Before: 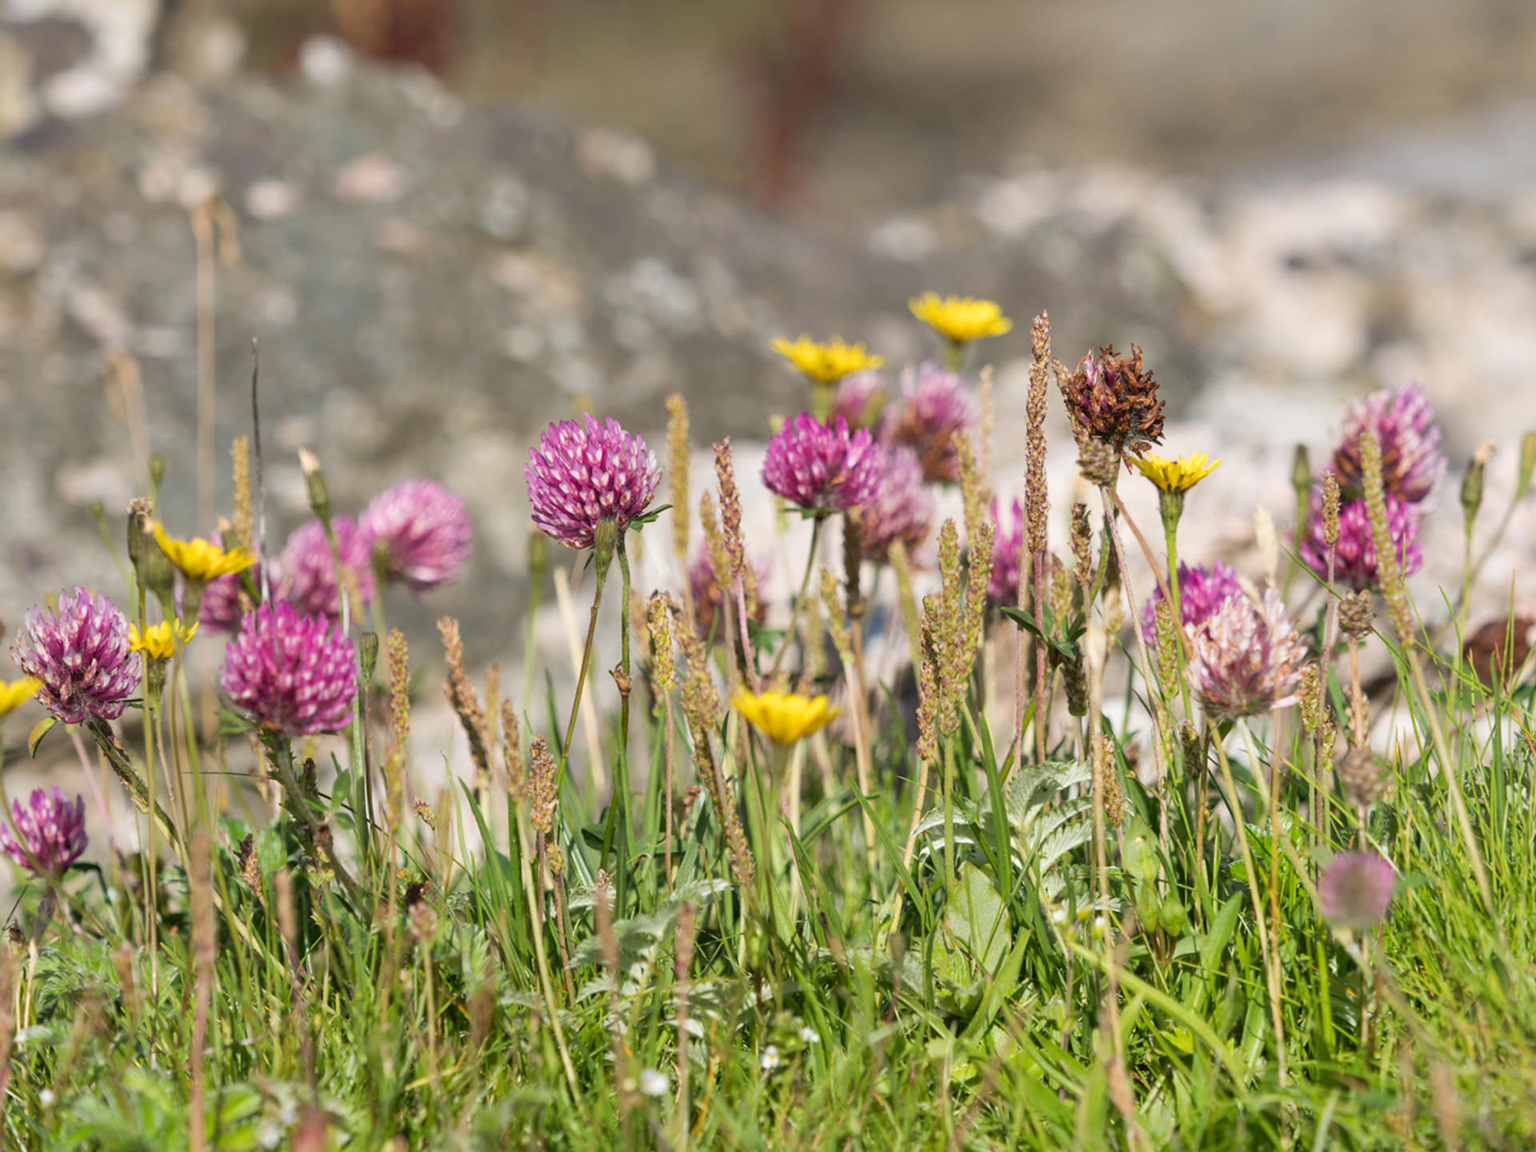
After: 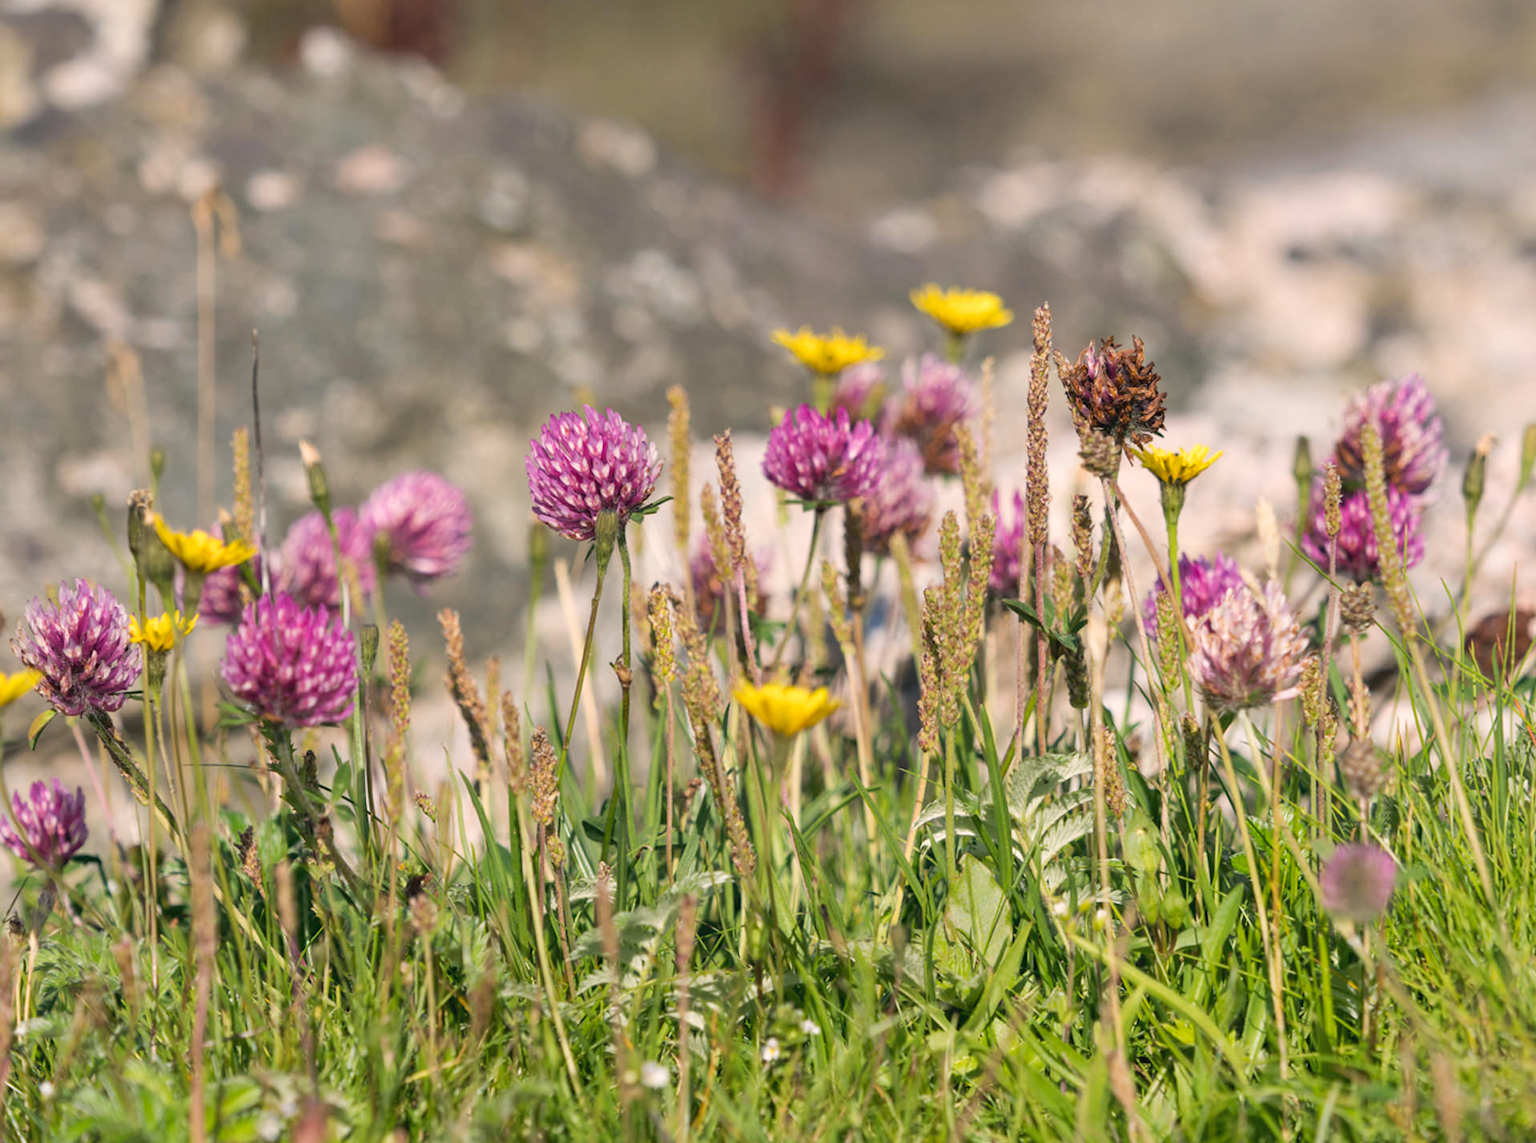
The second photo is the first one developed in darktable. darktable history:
crop: top 0.775%, right 0.056%
color correction: highlights a* 5.46, highlights b* 5.27, shadows a* -4.37, shadows b* -5.08
